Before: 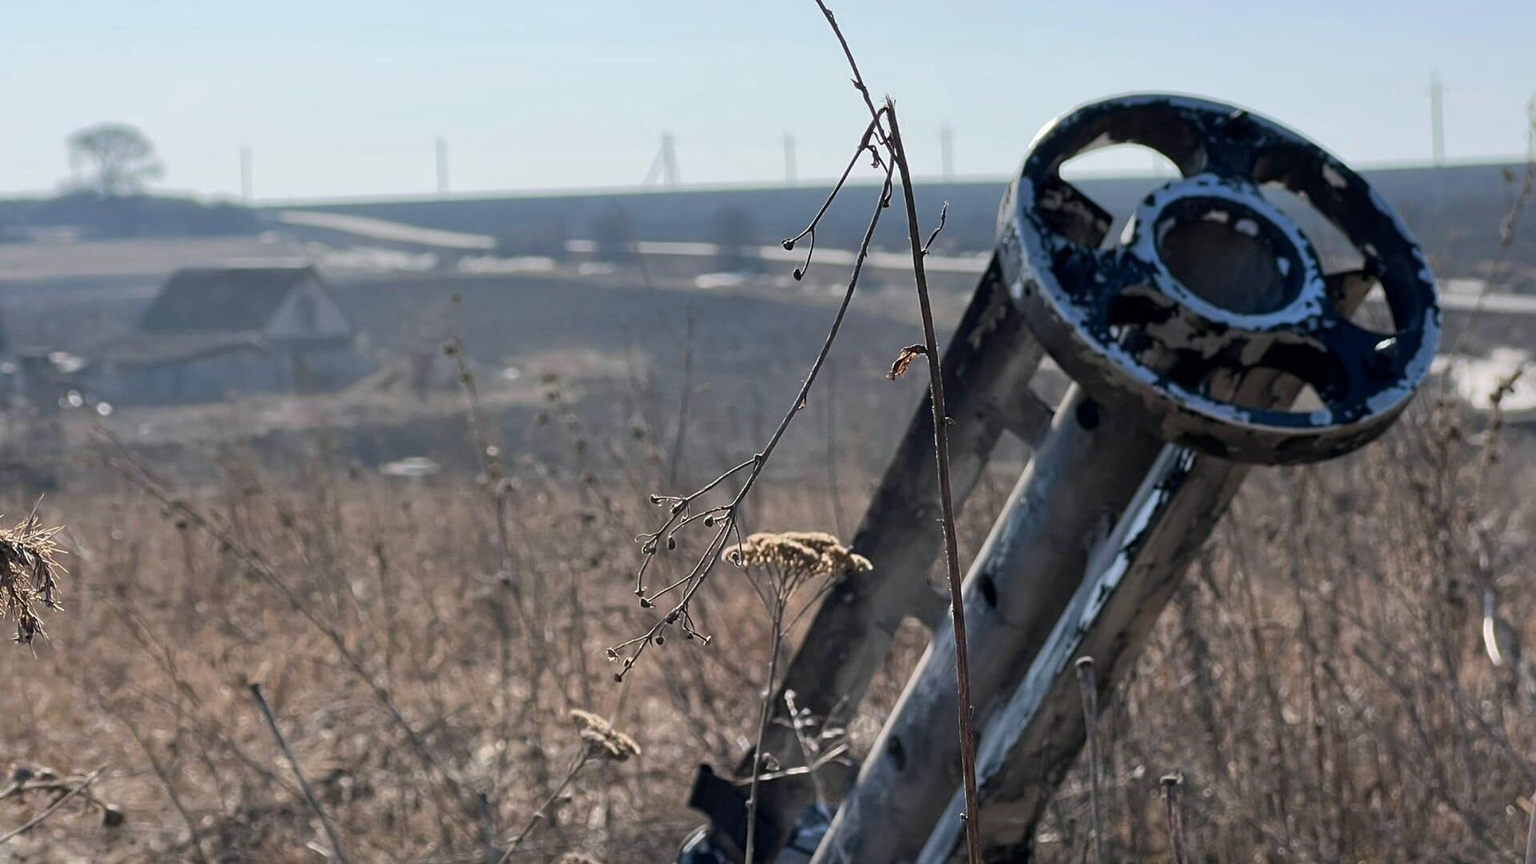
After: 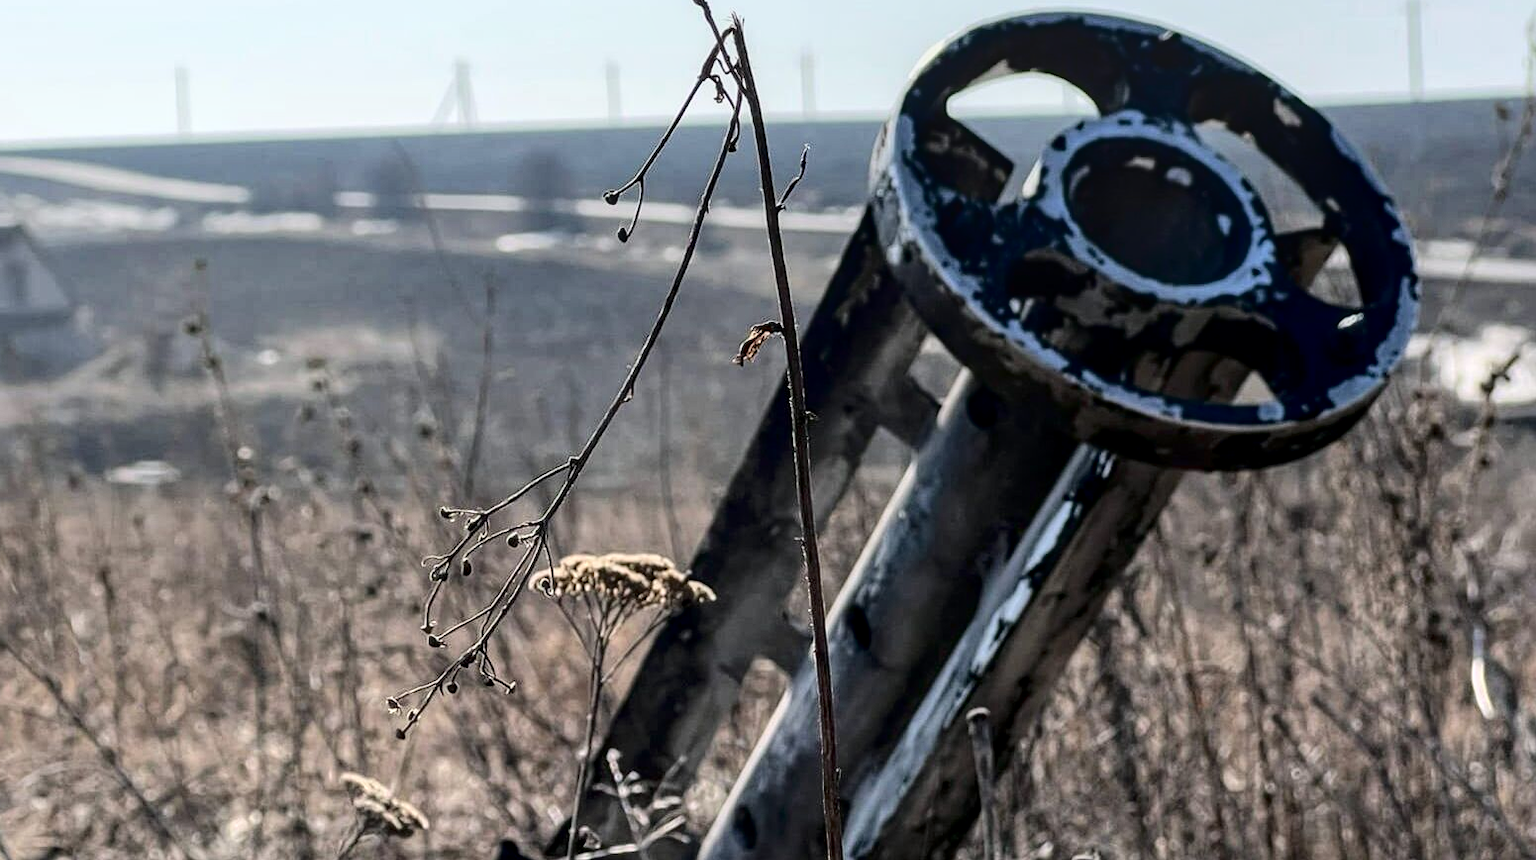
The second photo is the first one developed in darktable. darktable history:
contrast brightness saturation: saturation -0.051
tone curve: curves: ch0 [(0, 0) (0.003, 0.003) (0.011, 0.005) (0.025, 0.008) (0.044, 0.012) (0.069, 0.02) (0.1, 0.031) (0.136, 0.047) (0.177, 0.088) (0.224, 0.141) (0.277, 0.222) (0.335, 0.32) (0.399, 0.422) (0.468, 0.523) (0.543, 0.623) (0.623, 0.716) (0.709, 0.796) (0.801, 0.878) (0.898, 0.957) (1, 1)], color space Lab, independent channels, preserve colors none
crop: left 19.168%, top 9.874%, right 0.001%, bottom 9.638%
local contrast: highlights 54%, shadows 53%, detail 130%, midtone range 0.459
